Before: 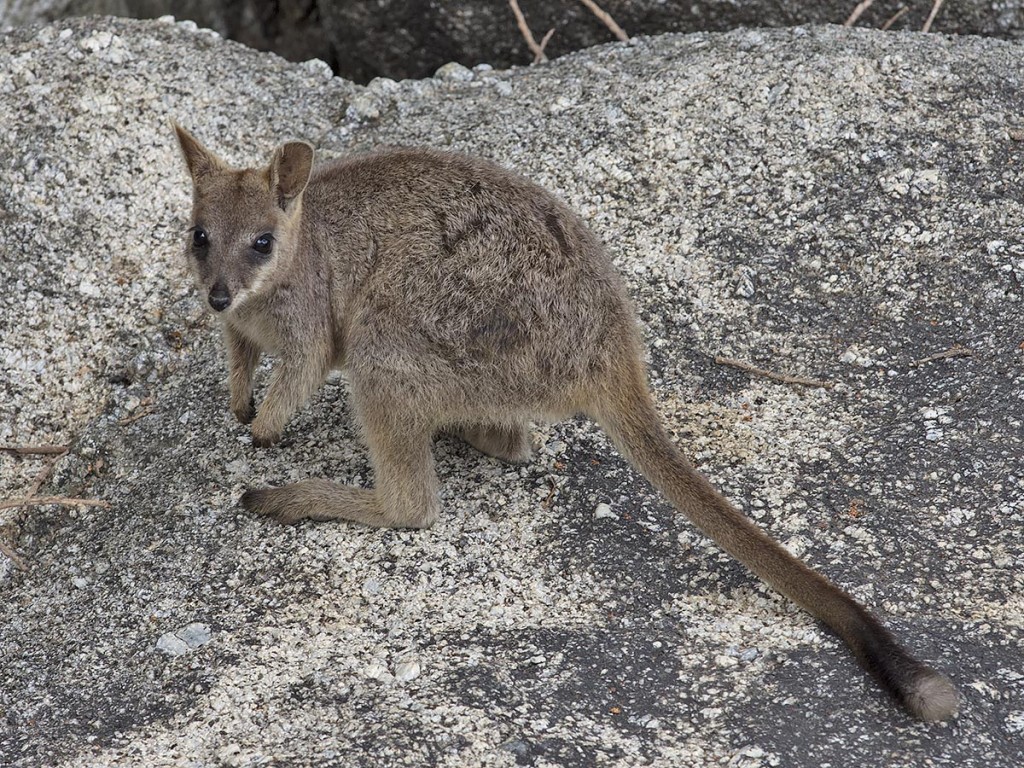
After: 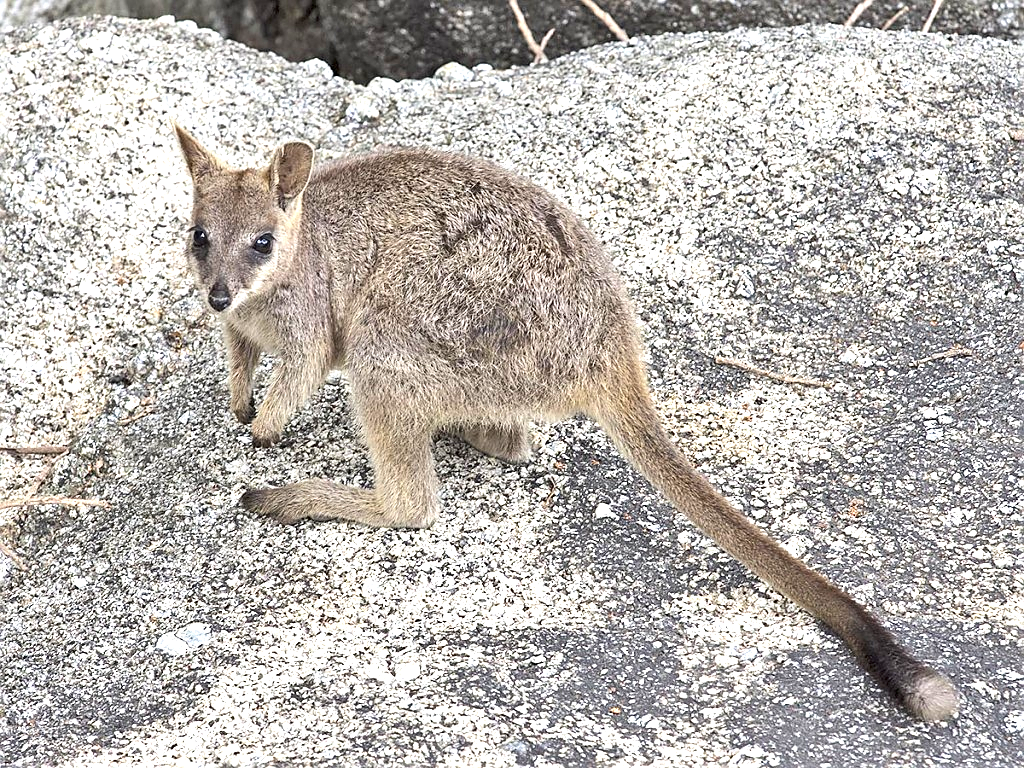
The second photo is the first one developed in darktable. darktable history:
sharpen: on, module defaults
exposure: black level correction 0, exposure 1.388 EV, compensate exposure bias true, compensate highlight preservation false
contrast brightness saturation: contrast 0.1, brightness 0.02, saturation 0.02
